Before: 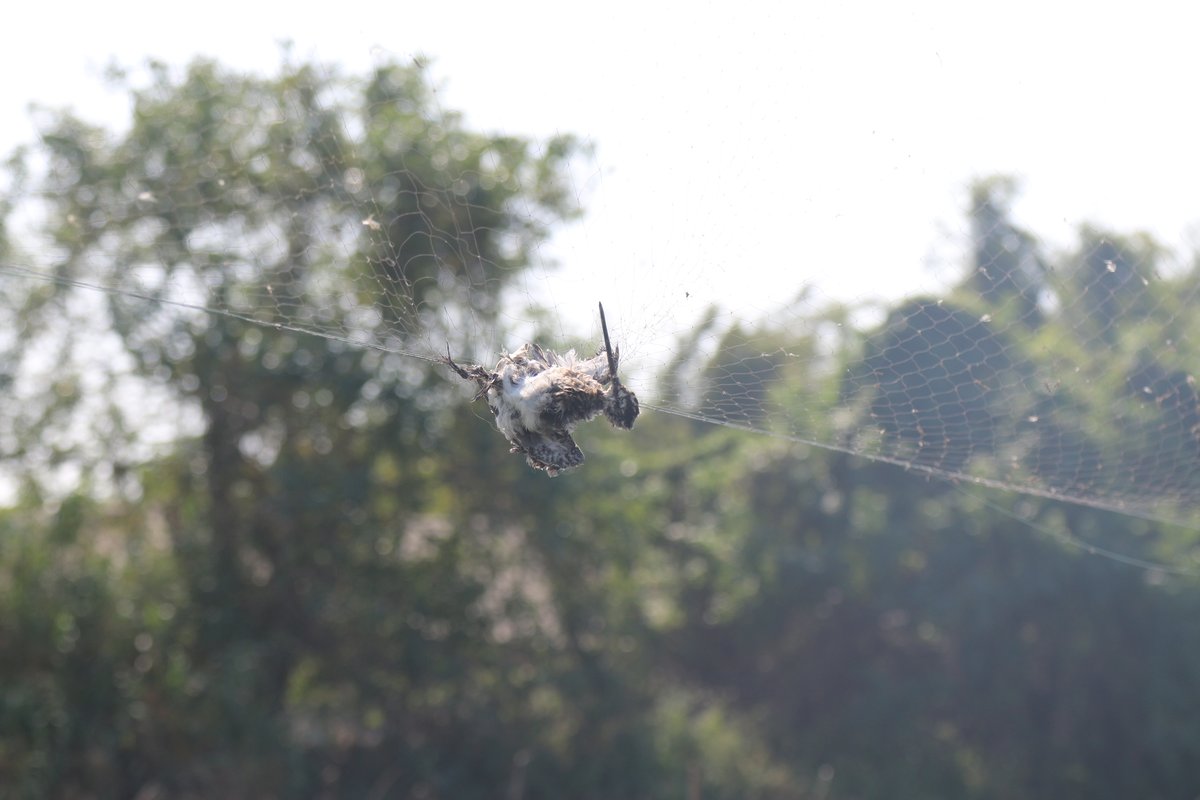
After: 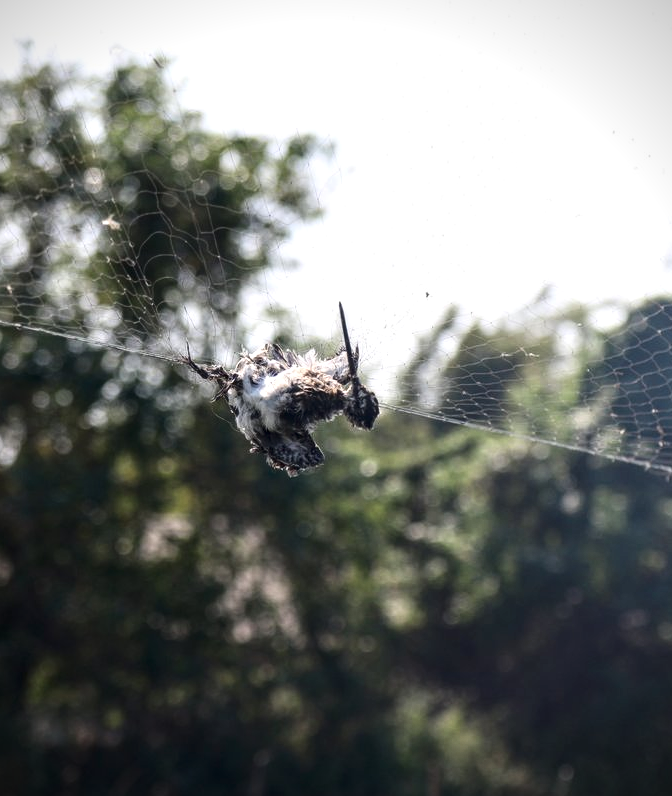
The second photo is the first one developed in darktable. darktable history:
vignetting: fall-off start 92.6%, brightness -0.52, saturation -0.51, center (-0.012, 0)
local contrast: detail 150%
contrast brightness saturation: contrast 0.24, brightness -0.24, saturation 0.14
crop: left 21.674%, right 22.086%
